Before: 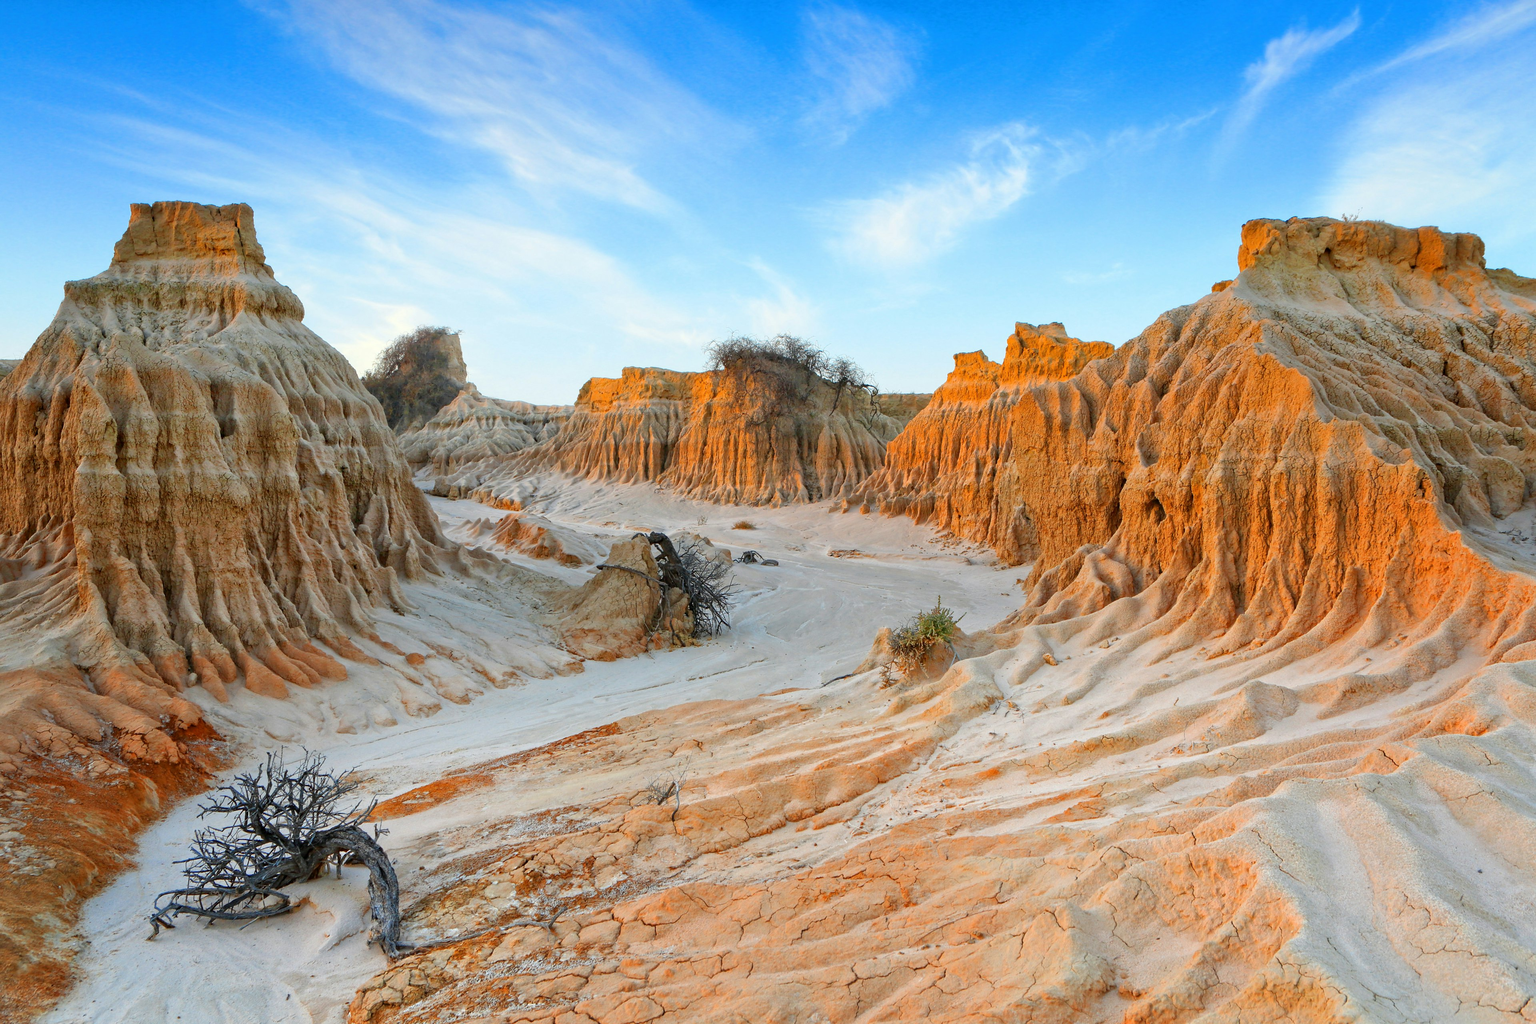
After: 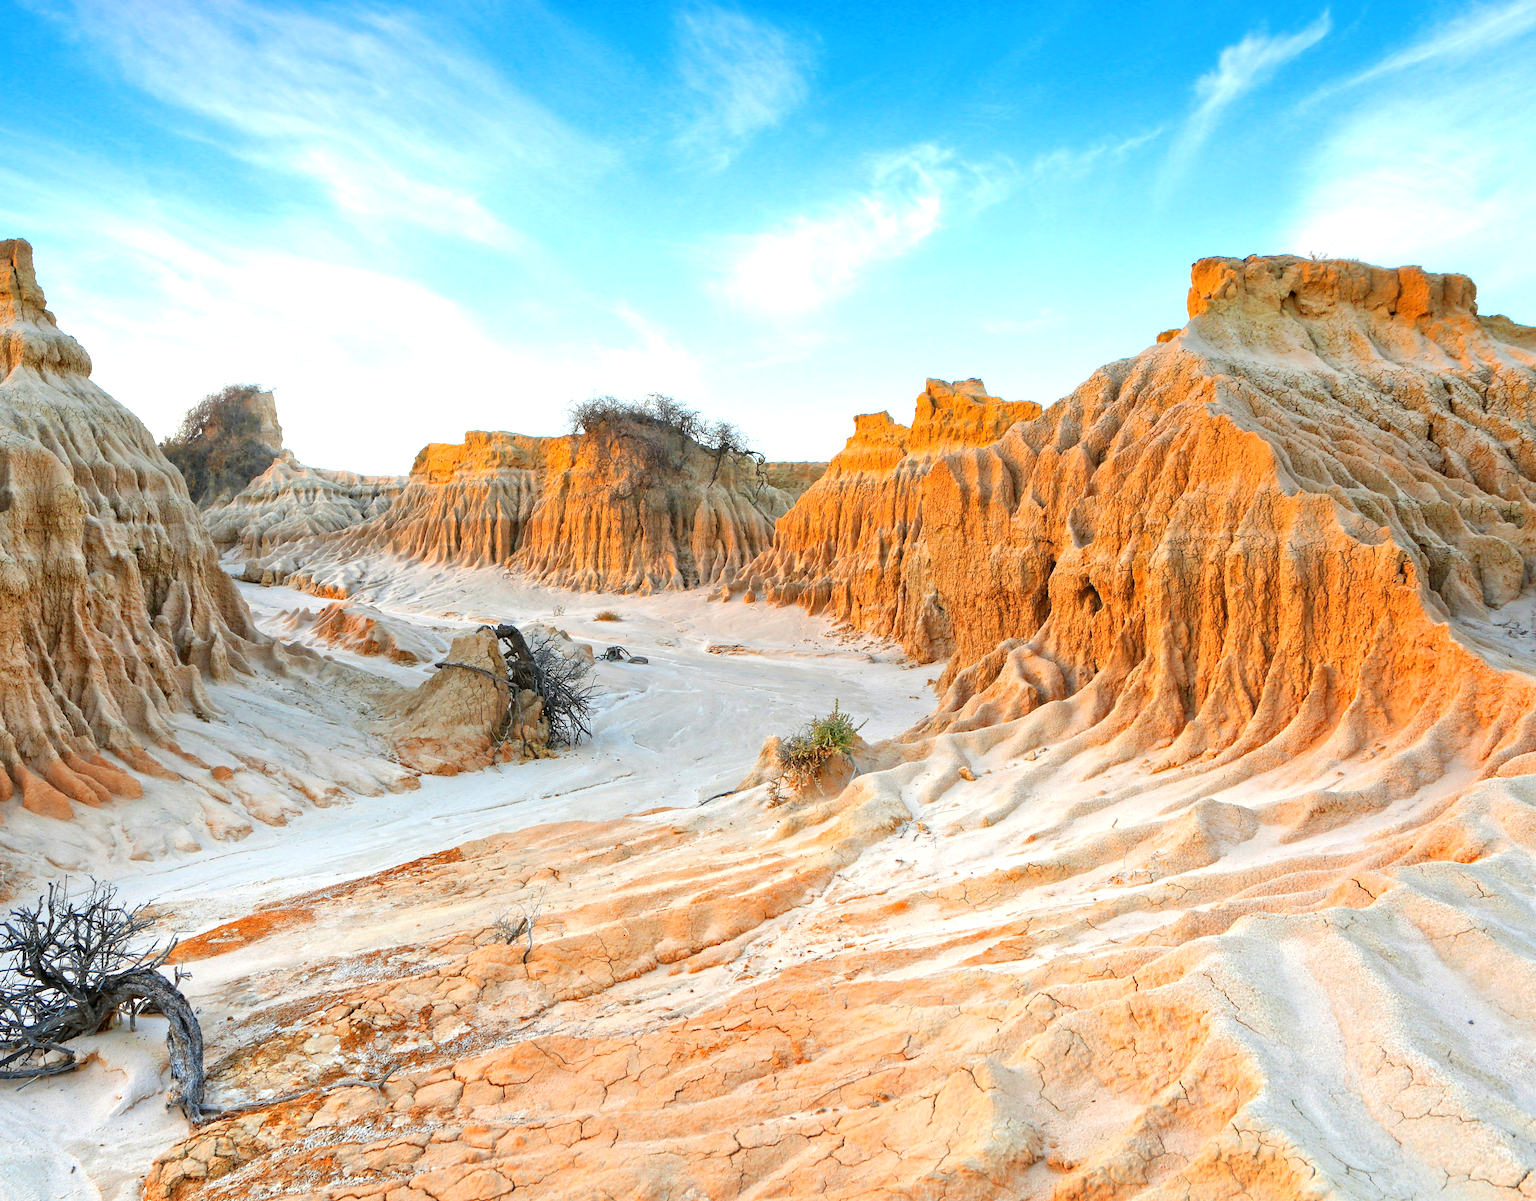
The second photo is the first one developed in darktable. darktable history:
exposure: exposure 0.659 EV, compensate highlight preservation false
crop and rotate: left 14.72%
